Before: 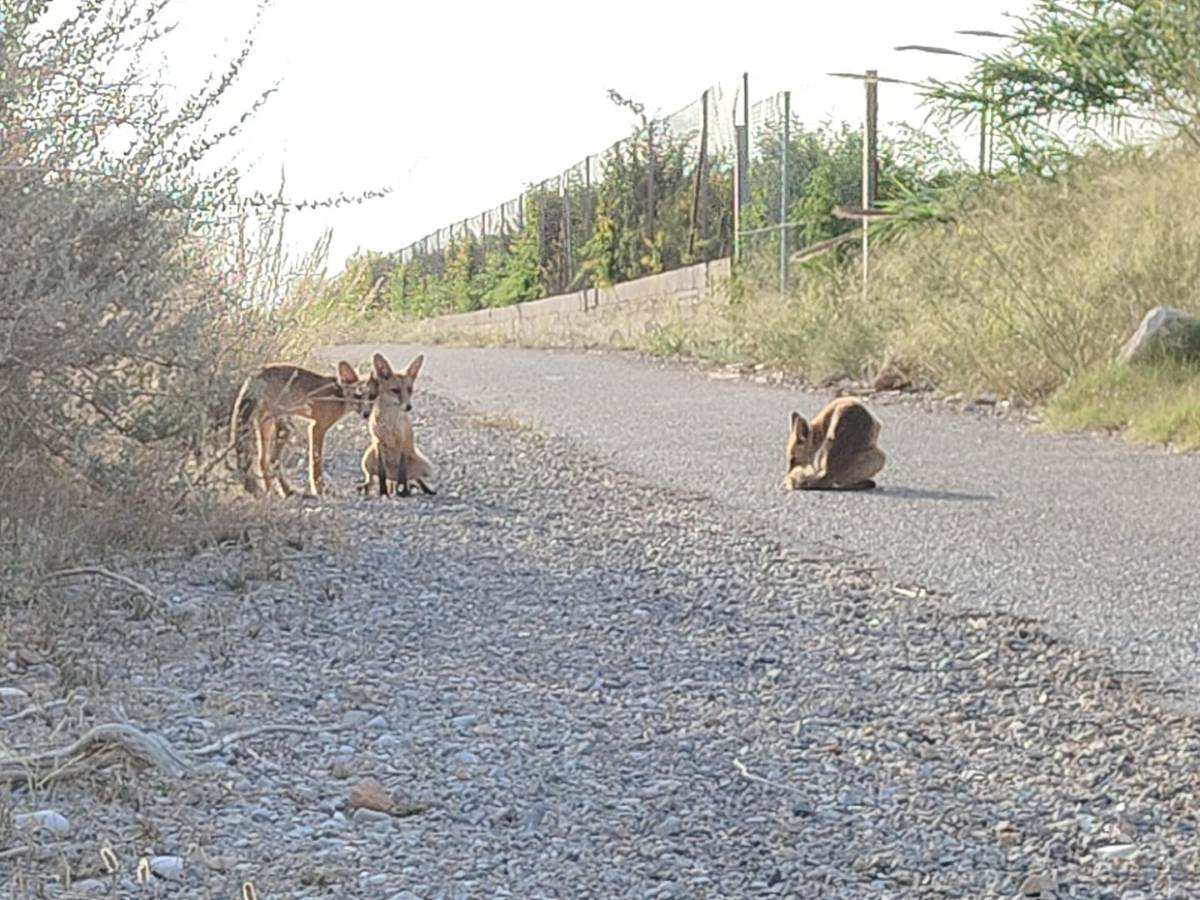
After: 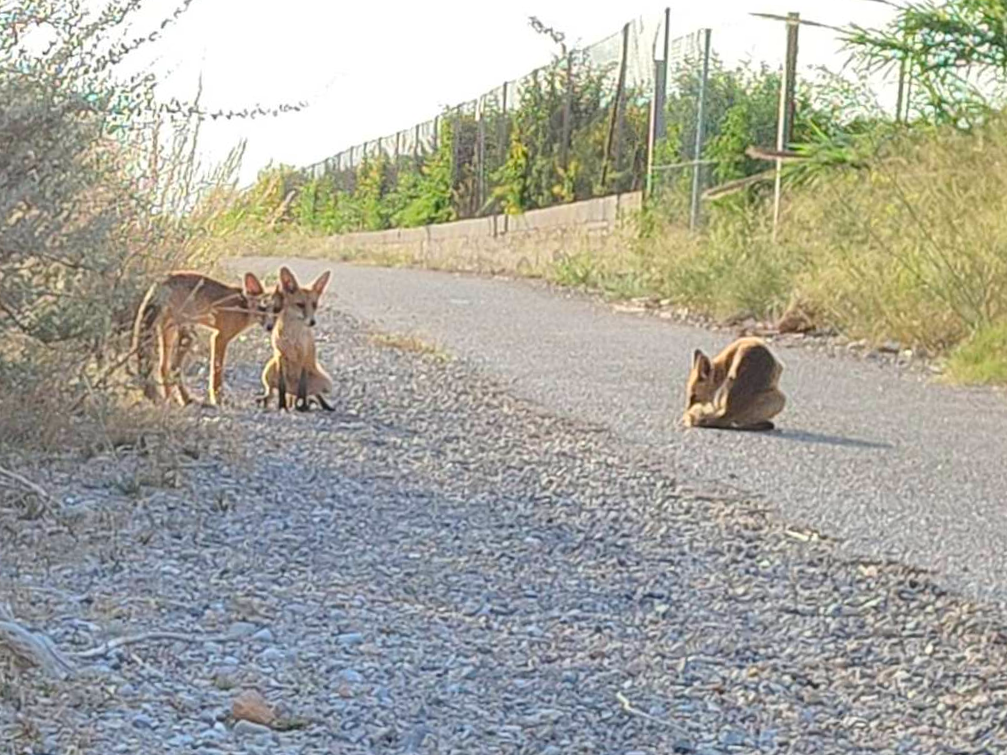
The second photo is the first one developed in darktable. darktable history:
contrast brightness saturation: saturation 0.5
crop and rotate: angle -3.27°, left 5.211%, top 5.211%, right 4.607%, bottom 4.607%
